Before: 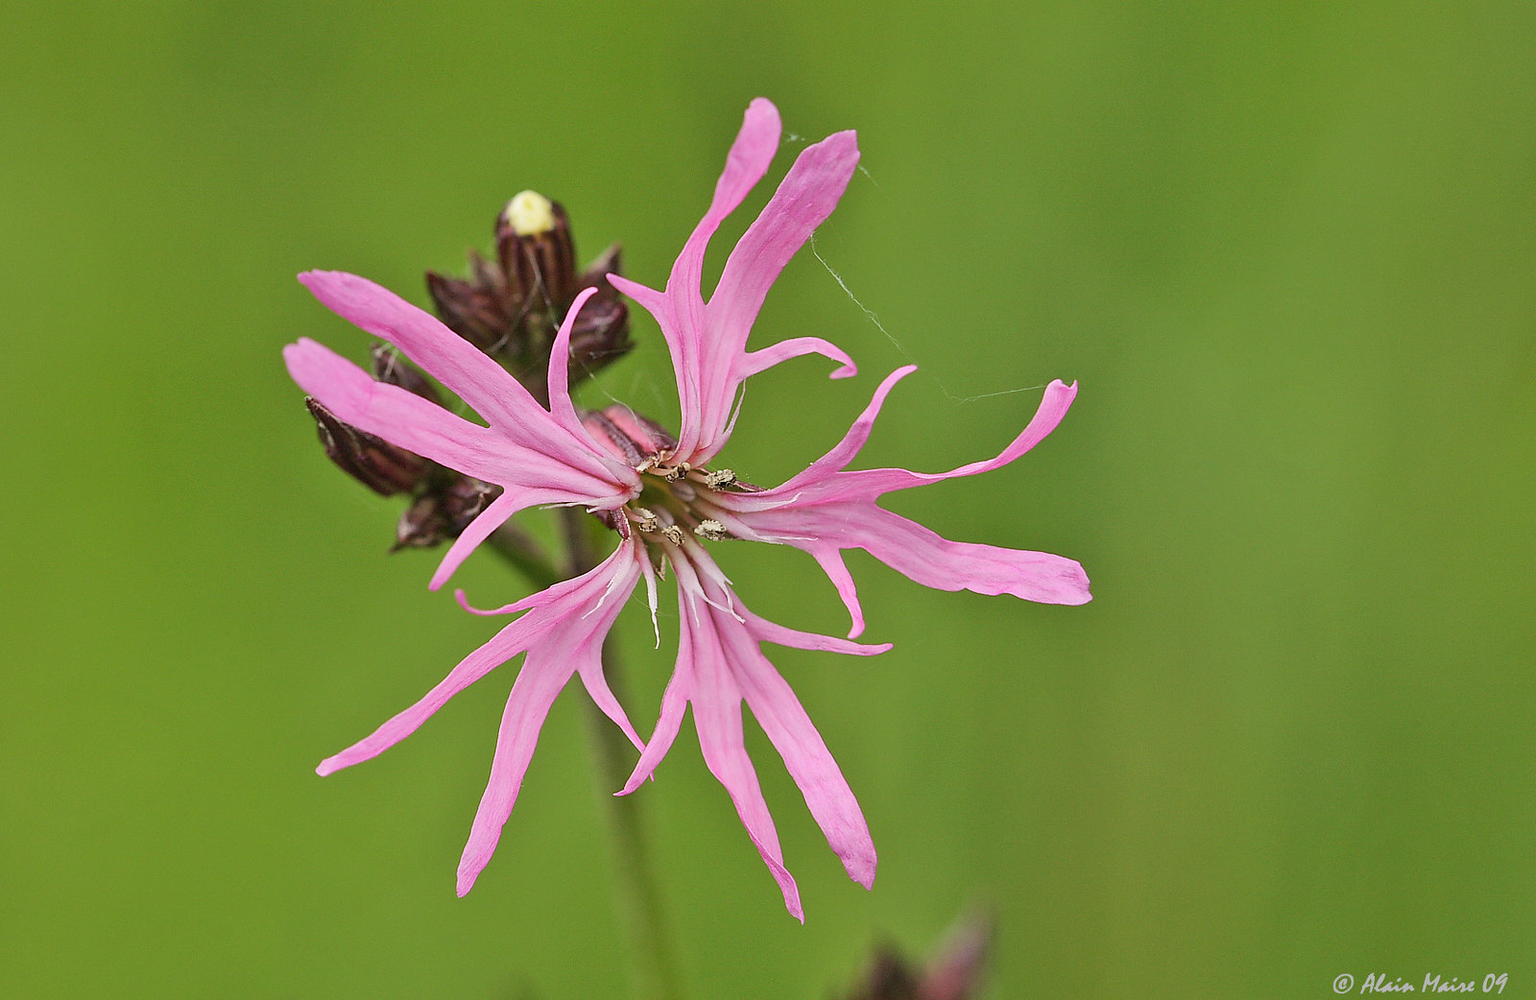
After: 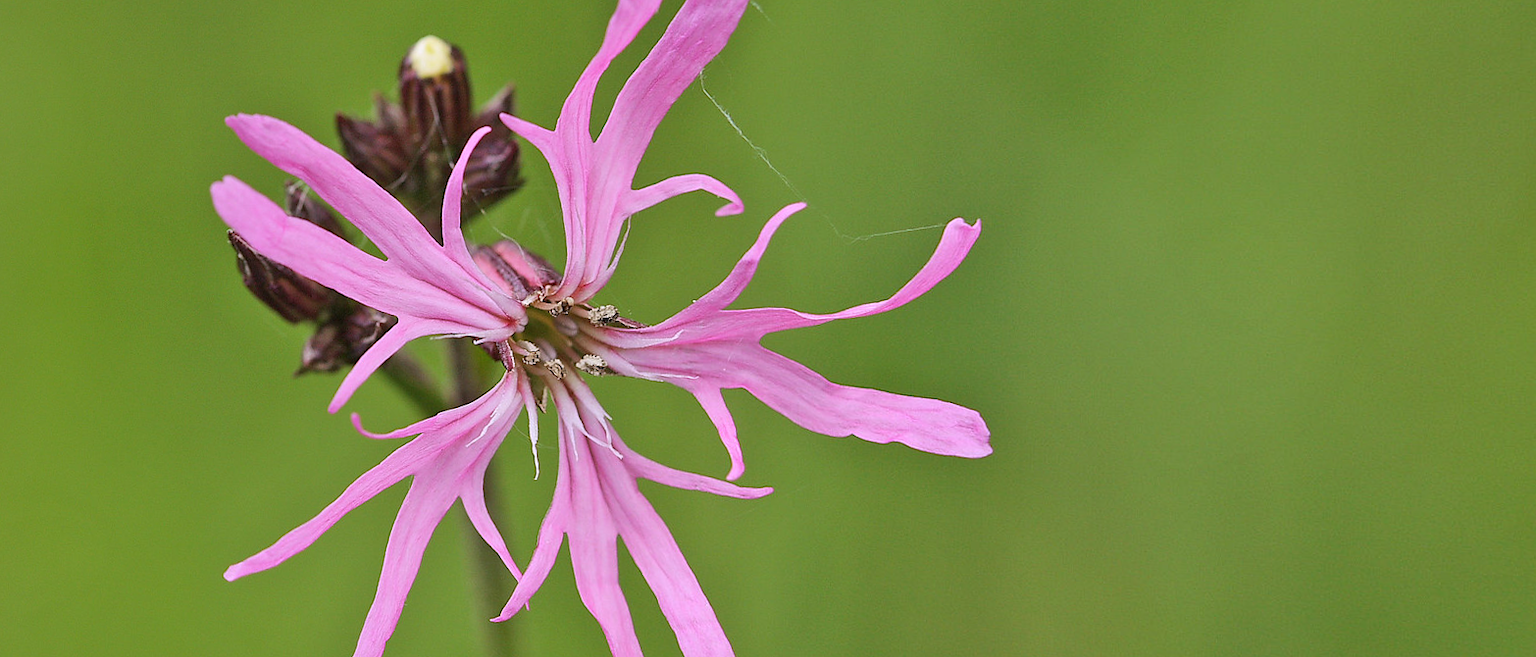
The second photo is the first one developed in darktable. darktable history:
white balance: red 1.004, blue 1.096
crop and rotate: top 12.5%, bottom 12.5%
rotate and perspective: rotation 1.69°, lens shift (vertical) -0.023, lens shift (horizontal) -0.291, crop left 0.025, crop right 0.988, crop top 0.092, crop bottom 0.842
